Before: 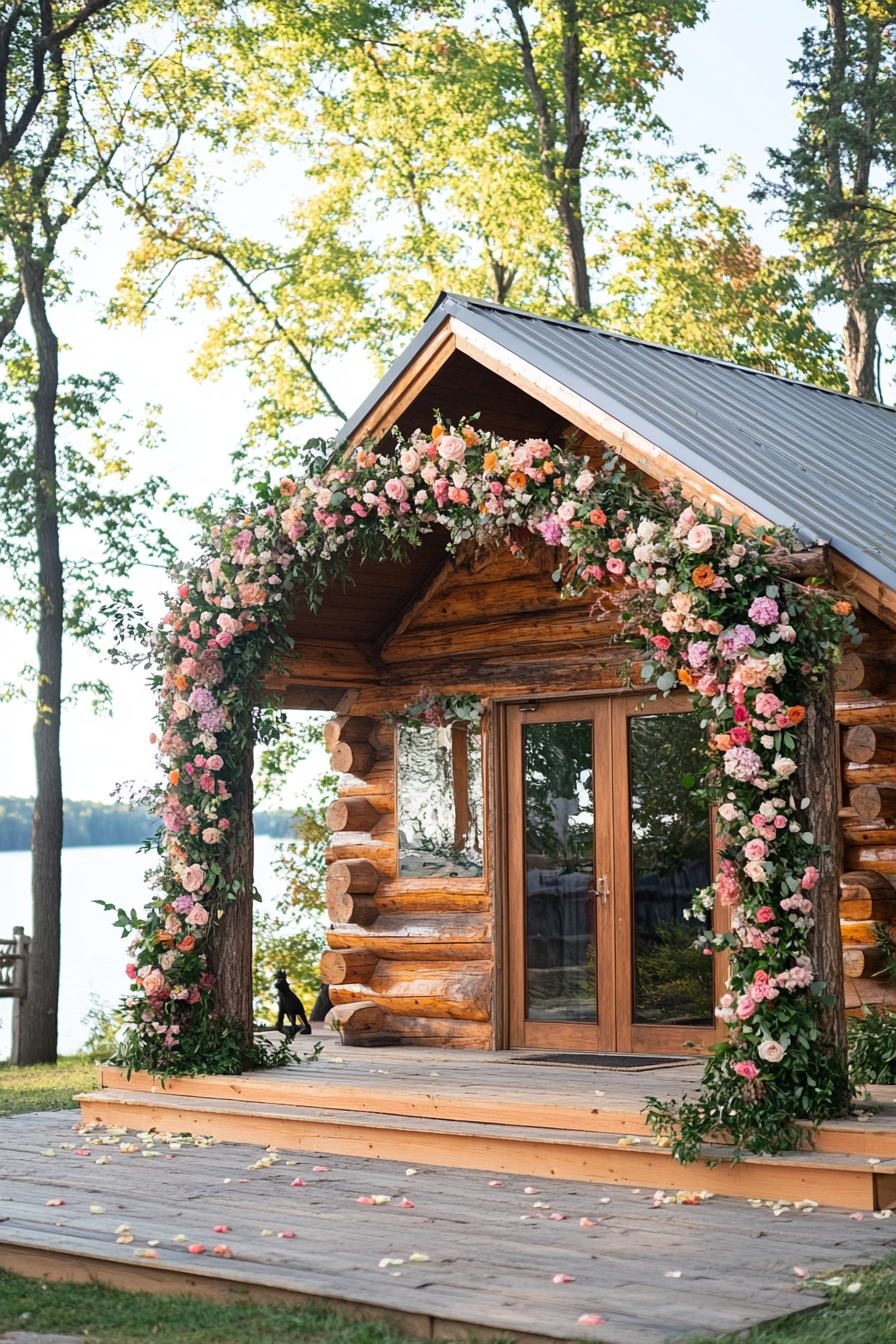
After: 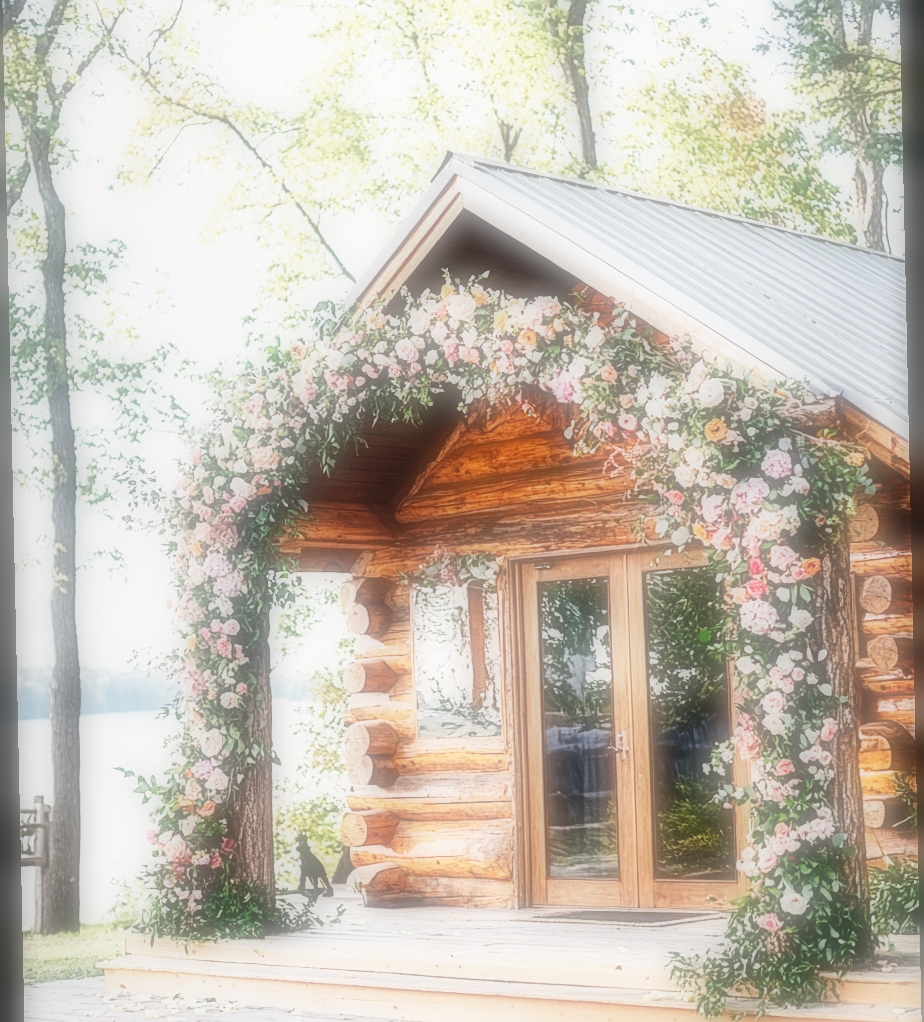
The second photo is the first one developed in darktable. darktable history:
rotate and perspective: rotation -1.24°, automatic cropping off
soften: on, module defaults
exposure: black level correction 0, exposure 1.379 EV, compensate exposure bias true, compensate highlight preservation false
color balance: lift [1.007, 1, 1, 1], gamma [1.097, 1, 1, 1]
sigmoid: contrast 2, skew -0.2, preserve hue 0%, red attenuation 0.1, red rotation 0.035, green attenuation 0.1, green rotation -0.017, blue attenuation 0.15, blue rotation -0.052, base primaries Rec2020
crop: top 11.038%, bottom 13.962%
local contrast: on, module defaults
sharpen: on, module defaults
